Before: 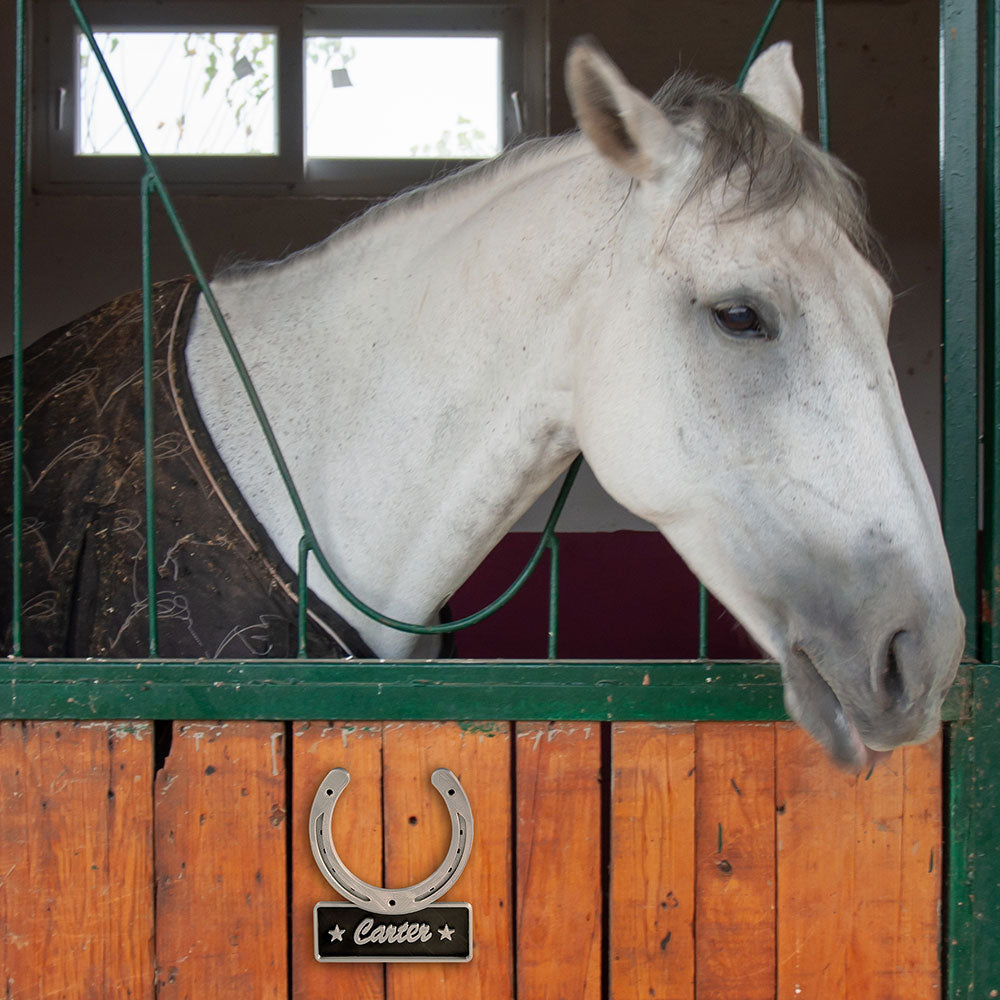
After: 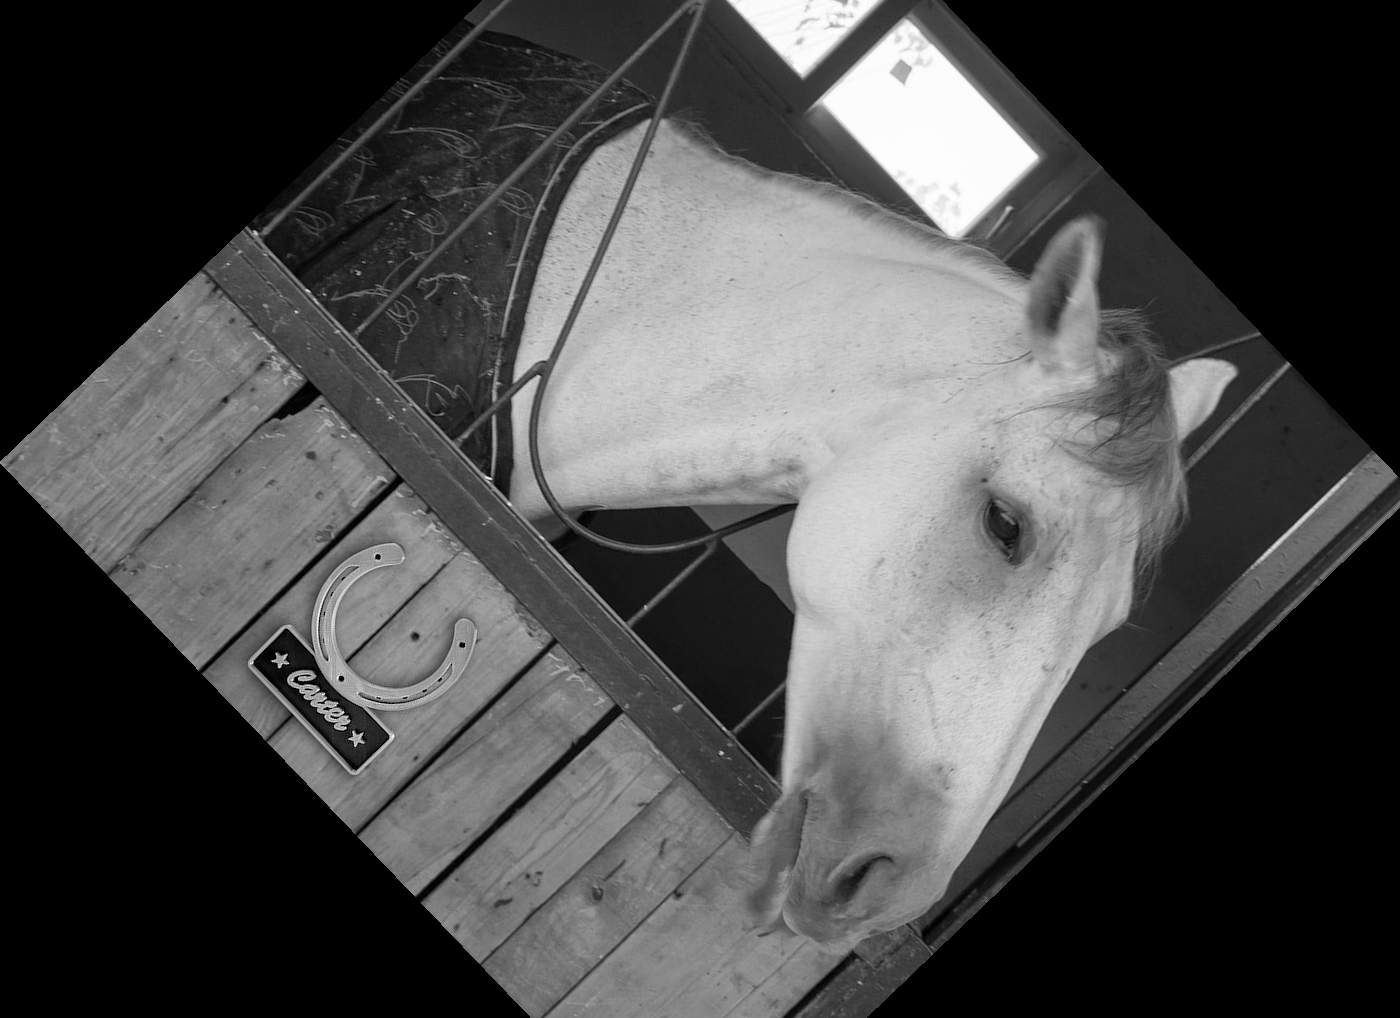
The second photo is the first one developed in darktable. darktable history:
crop and rotate: angle -46.26°, top 16.234%, right 0.912%, bottom 11.704%
monochrome: a 16.01, b -2.65, highlights 0.52
